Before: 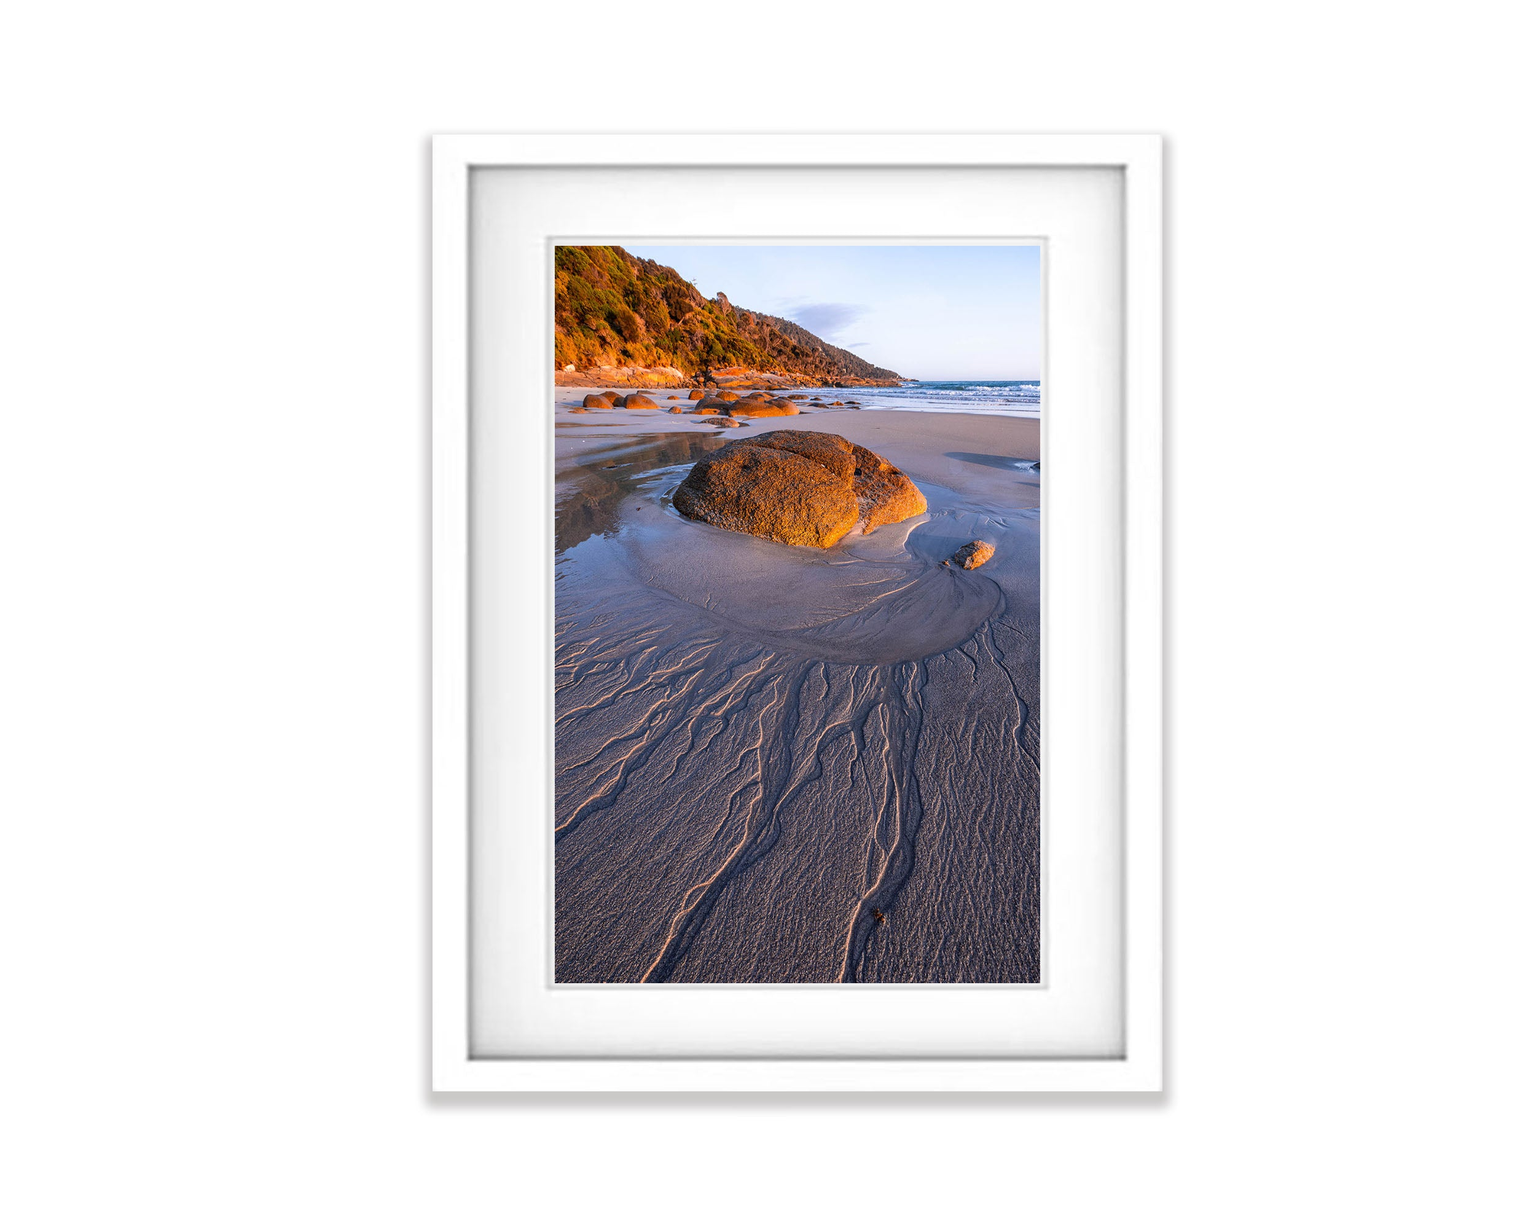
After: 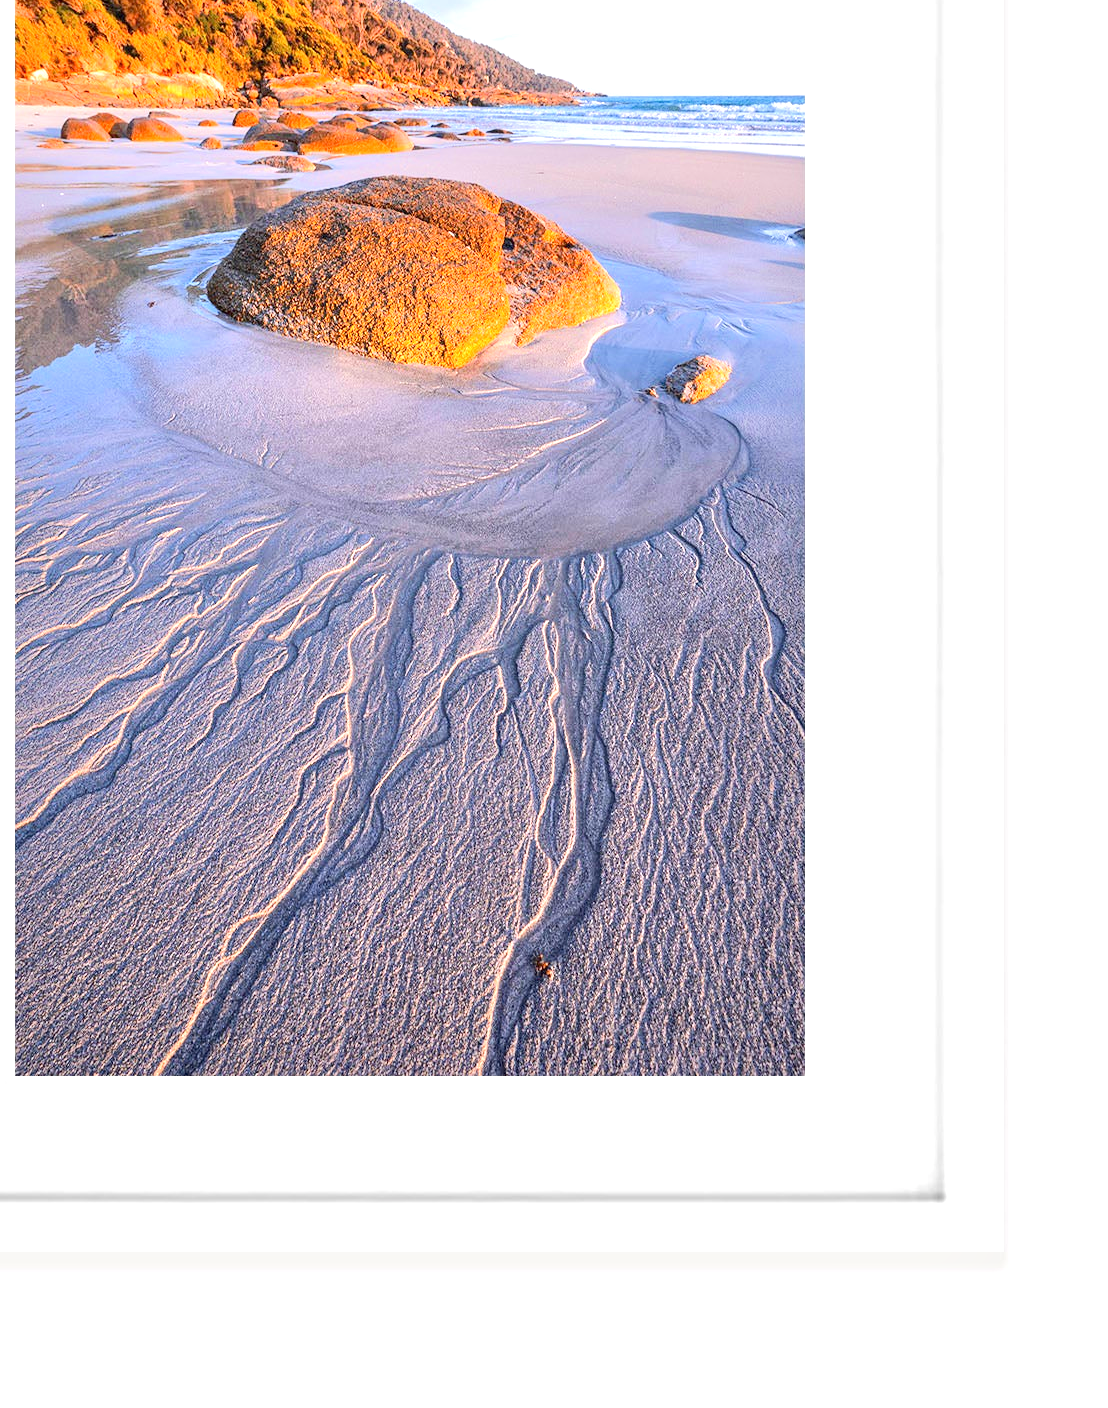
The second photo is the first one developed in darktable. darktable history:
crop: left 35.558%, top 26.23%, right 20.111%, bottom 3.363%
tone equalizer: -8 EV 1.96 EV, -7 EV 1.97 EV, -6 EV 1.98 EV, -5 EV 1.97 EV, -4 EV 1.99 EV, -3 EV 1.47 EV, -2 EV 0.971 EV, -1 EV 0.496 EV, edges refinement/feathering 500, mask exposure compensation -1.57 EV, preserve details guided filter
